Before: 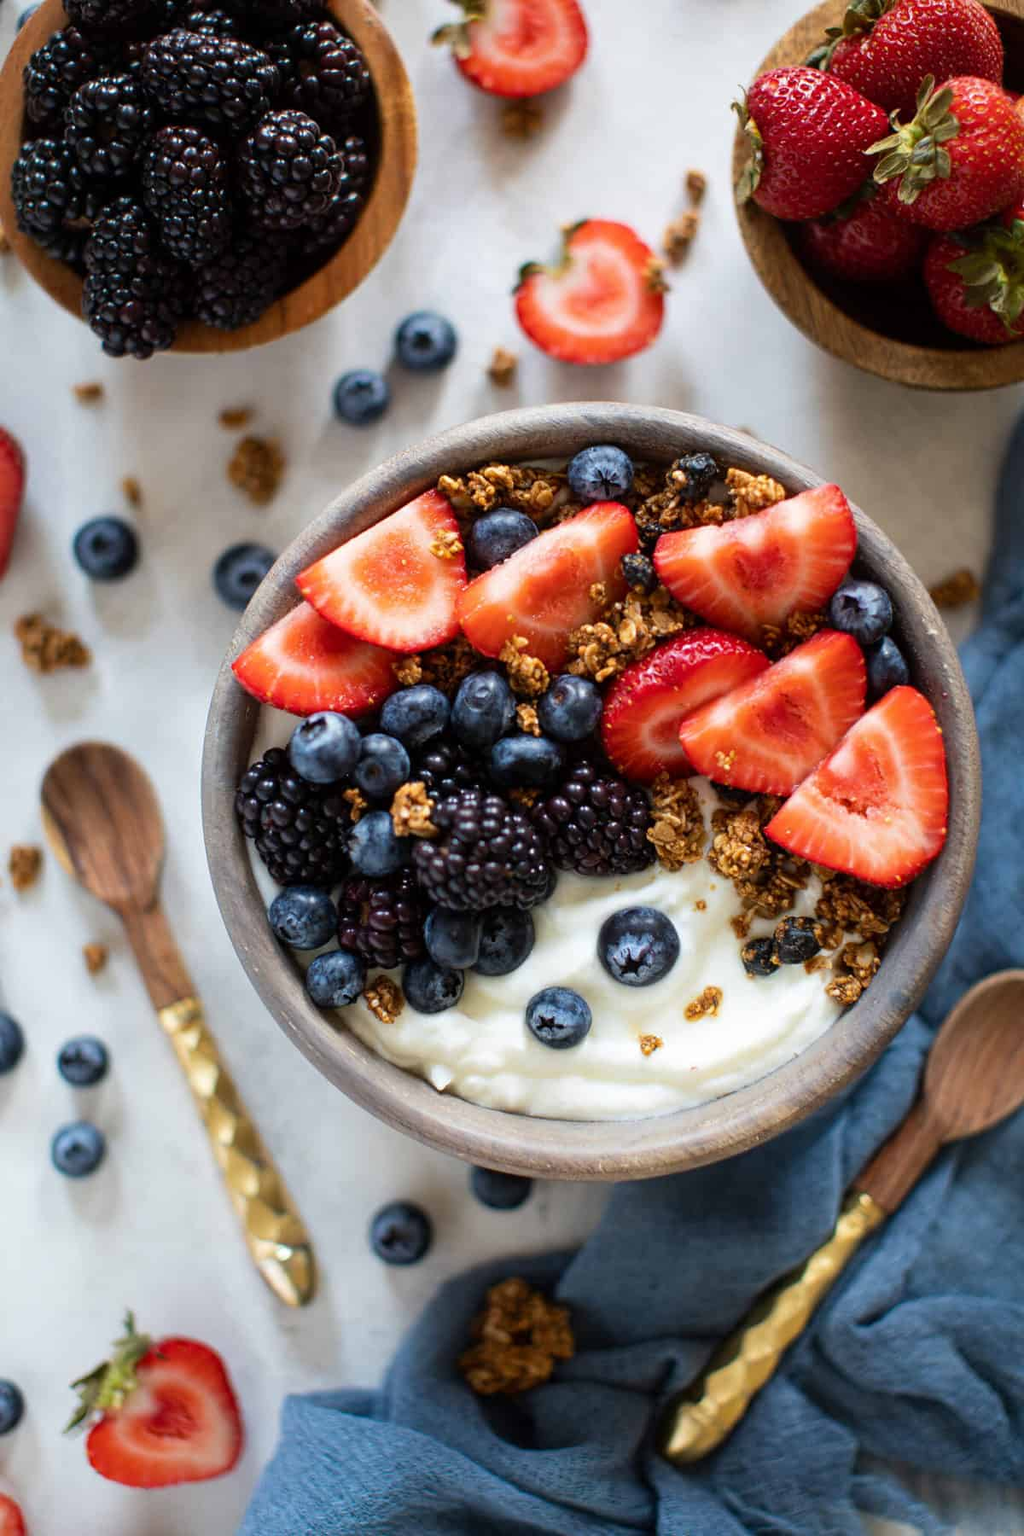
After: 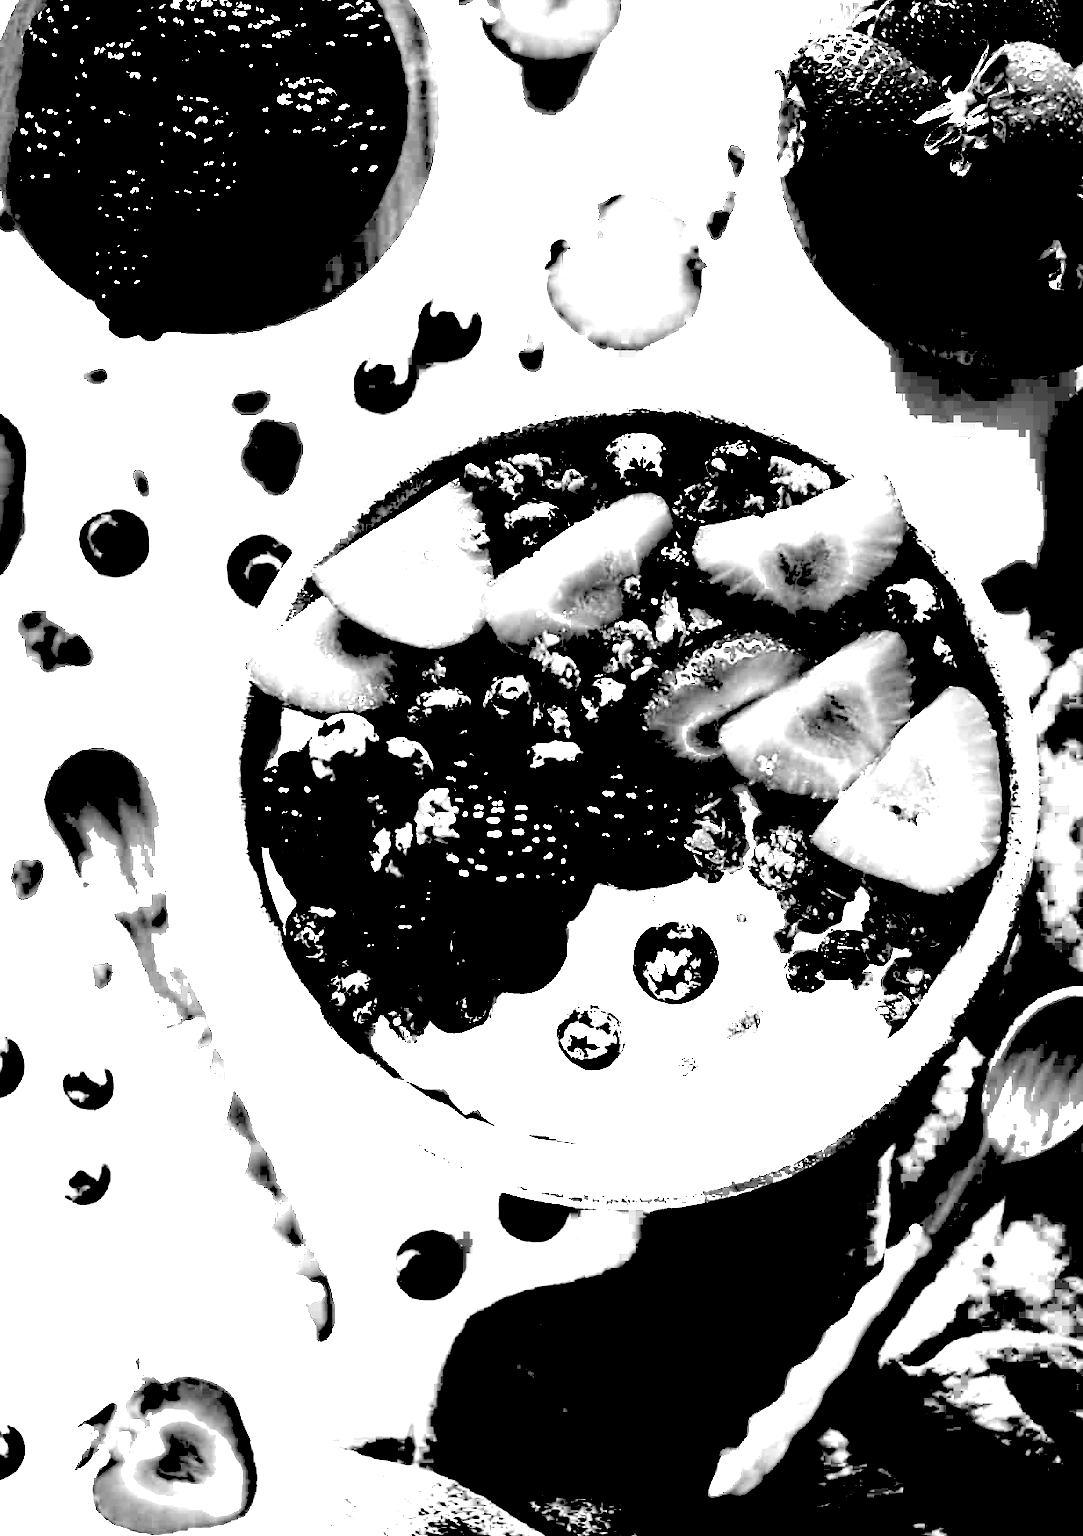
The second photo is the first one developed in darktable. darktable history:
monochrome: on, module defaults
crop and rotate: top 2.479%, bottom 3.018%
white balance: red 1.009, blue 1.027
exposure: black level correction 0.1, exposure 3 EV, compensate highlight preservation false
